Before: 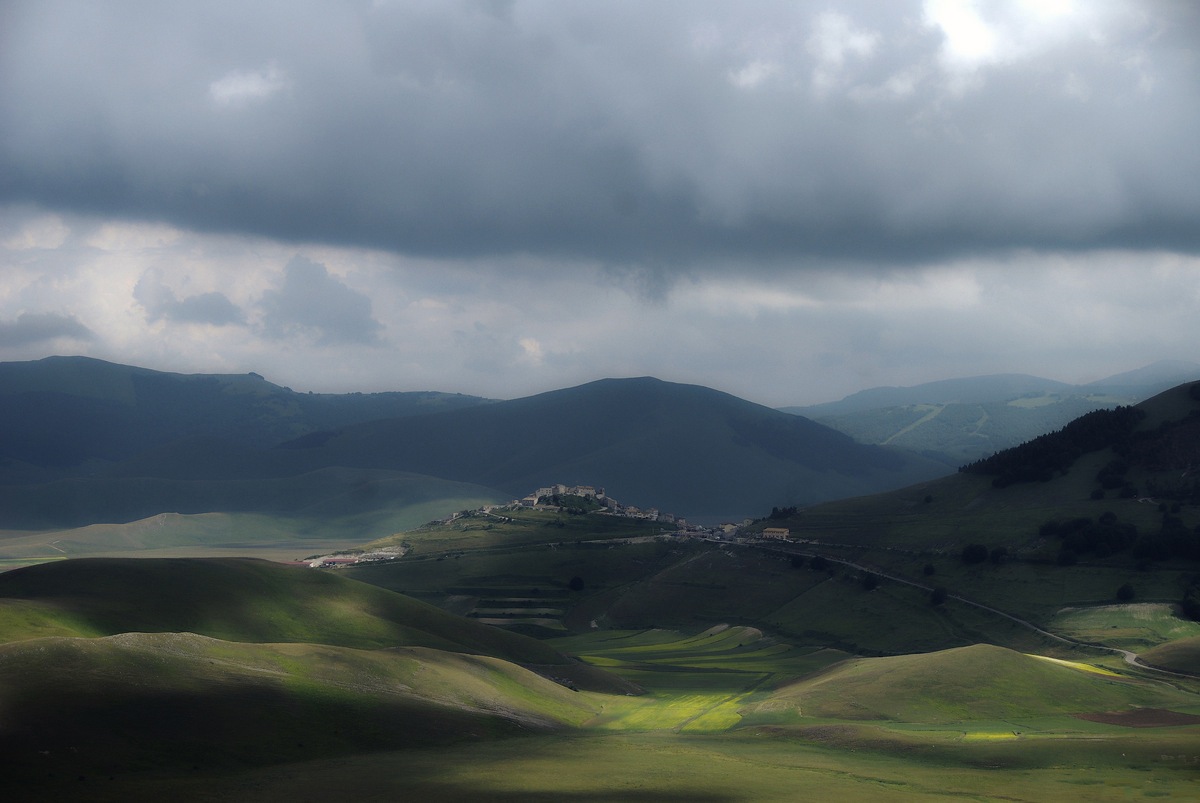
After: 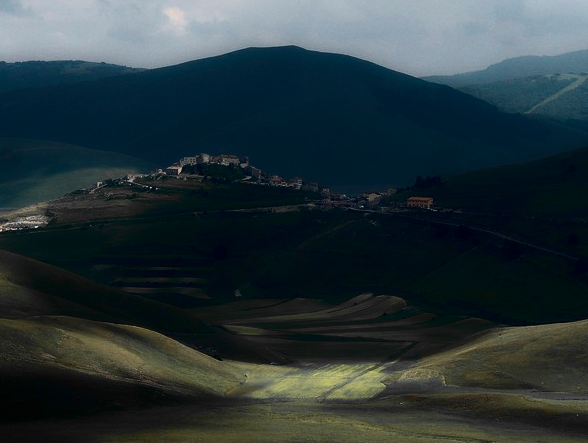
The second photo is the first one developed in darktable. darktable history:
crop: left 29.729%, top 41.281%, right 21.19%, bottom 3.49%
color zones: curves: ch1 [(0, 0.679) (0.143, 0.647) (0.286, 0.261) (0.378, -0.011) (0.571, 0.396) (0.714, 0.399) (0.857, 0.406) (1, 0.679)]
contrast brightness saturation: contrast 0.326, brightness -0.081, saturation 0.166
